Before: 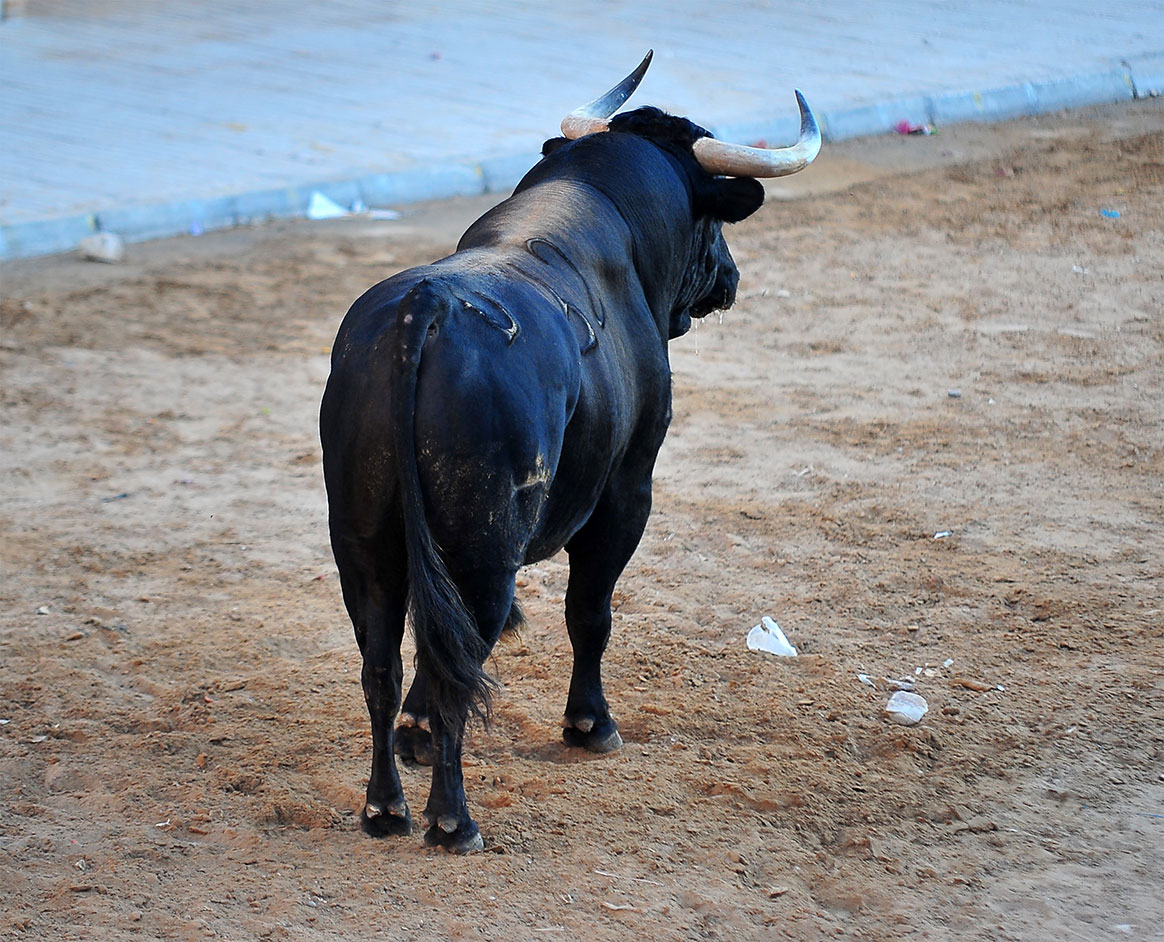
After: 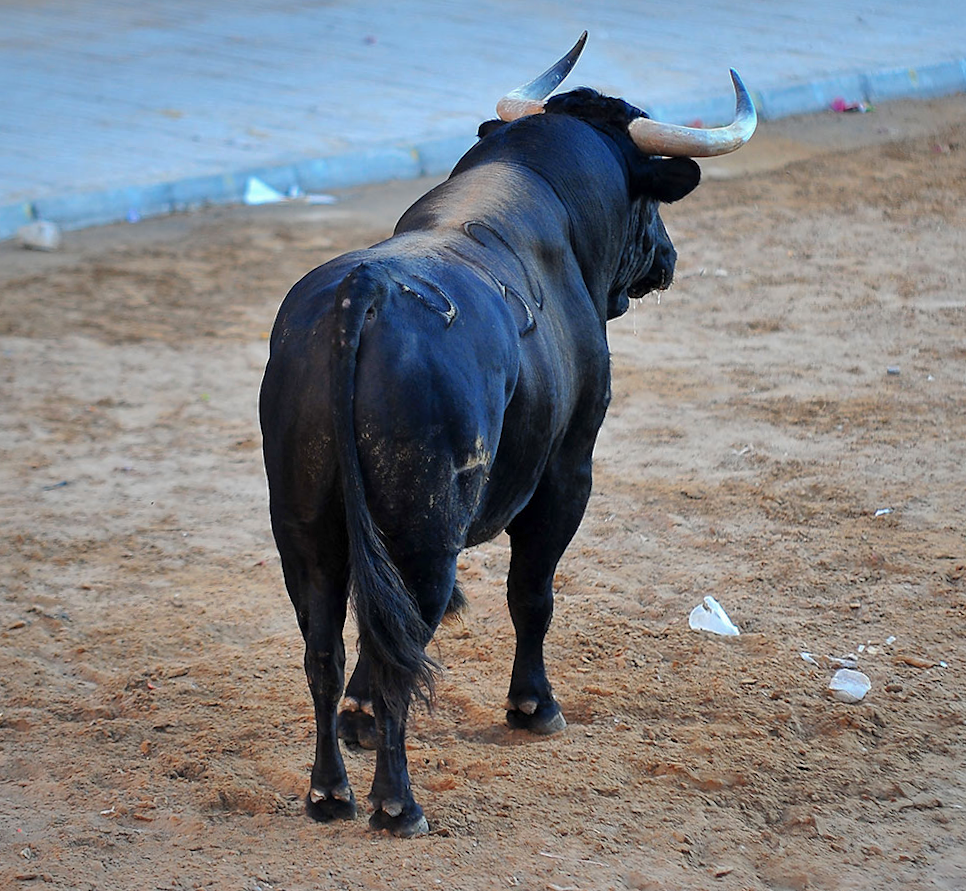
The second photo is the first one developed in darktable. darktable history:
shadows and highlights: shadows 39.71, highlights -59.9
contrast brightness saturation: contrast 0.096, brightness 0.02, saturation 0.021
crop and rotate: angle 0.748°, left 4.499%, top 1.225%, right 11.16%, bottom 2.634%
